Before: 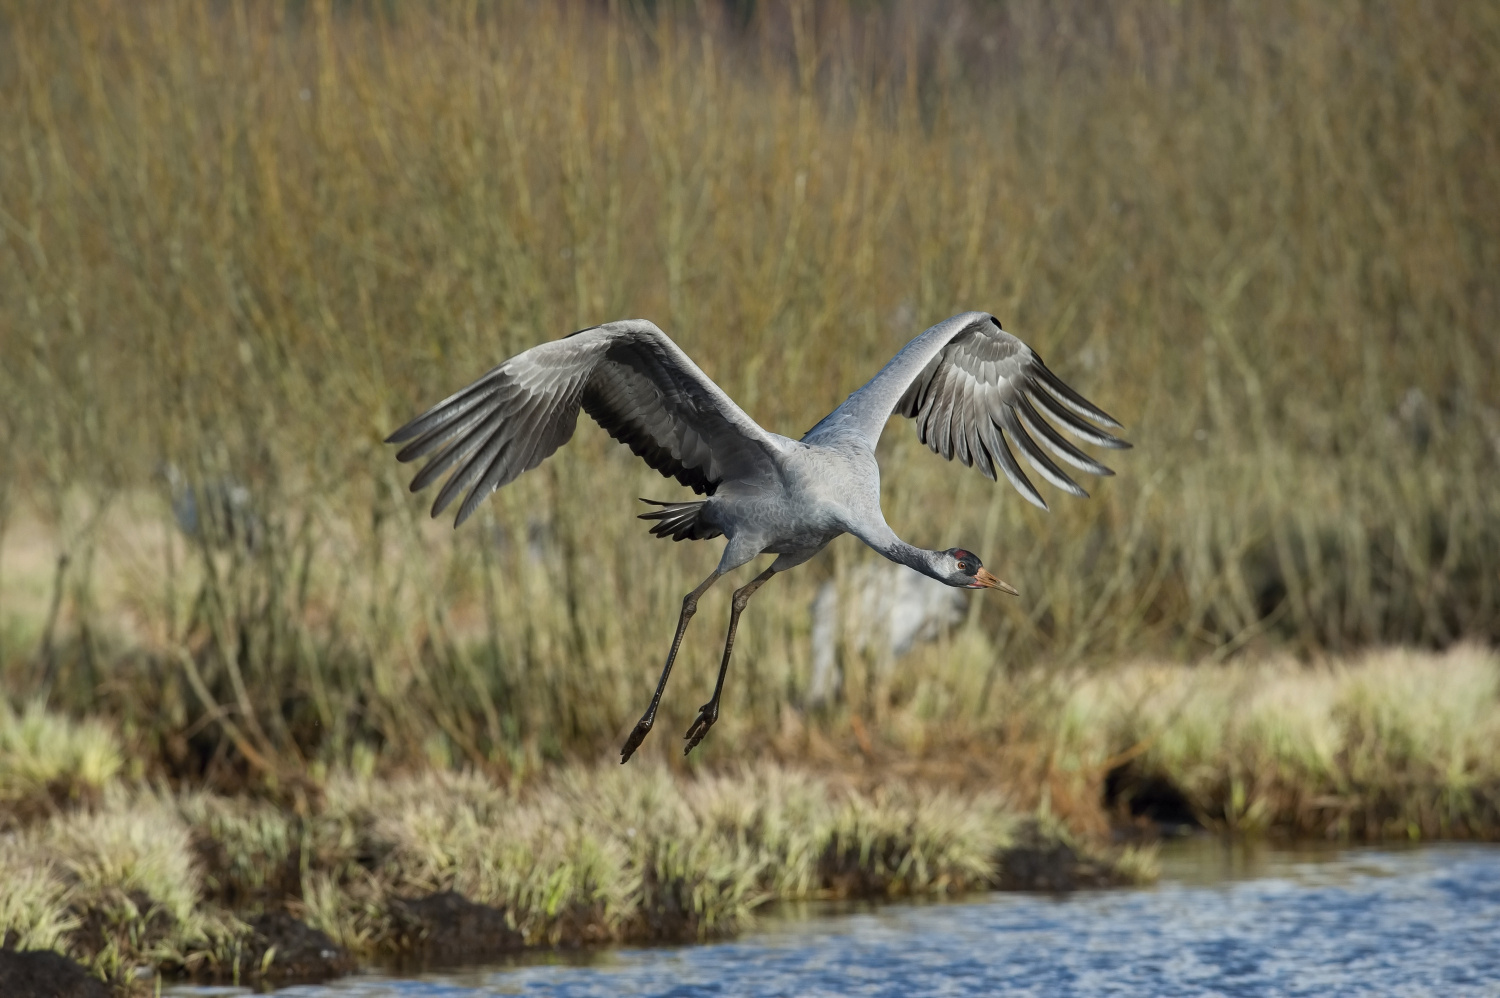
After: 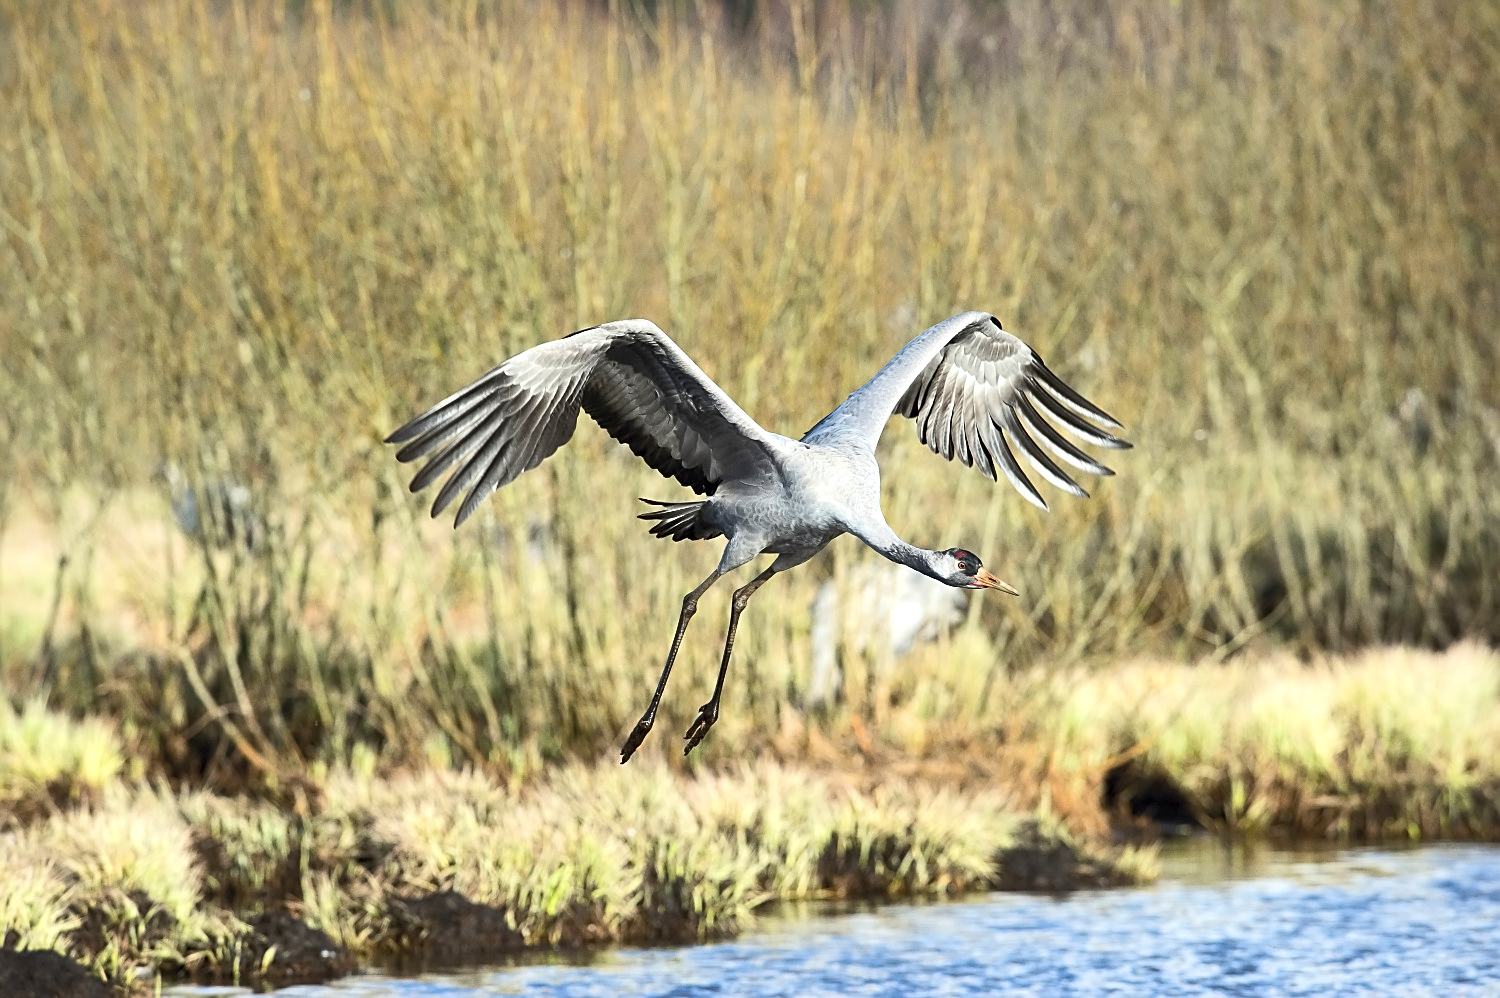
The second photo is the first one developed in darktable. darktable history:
tone equalizer: -8 EV 0.007 EV, -7 EV -0.018 EV, -6 EV 0.011 EV, -5 EV 0.023 EV, -4 EV 0.263 EV, -3 EV 0.663 EV, -2 EV 0.575 EV, -1 EV 0.177 EV, +0 EV 0.02 EV, edges refinement/feathering 500, mask exposure compensation -1.57 EV, preserve details no
exposure: exposure 0.601 EV, compensate highlight preservation false
local contrast: mode bilateral grid, contrast 100, coarseness 100, detail 108%, midtone range 0.2
sharpen: amount 0.541
